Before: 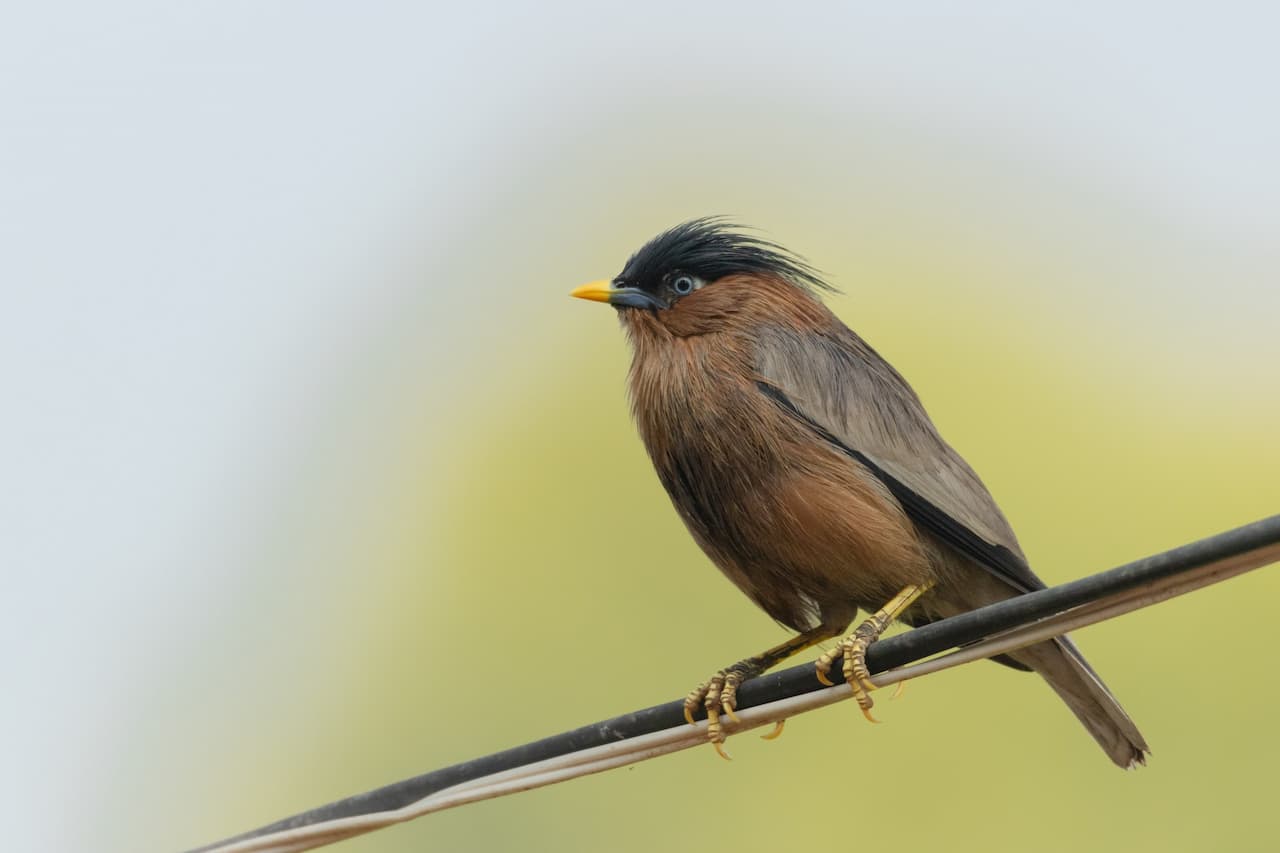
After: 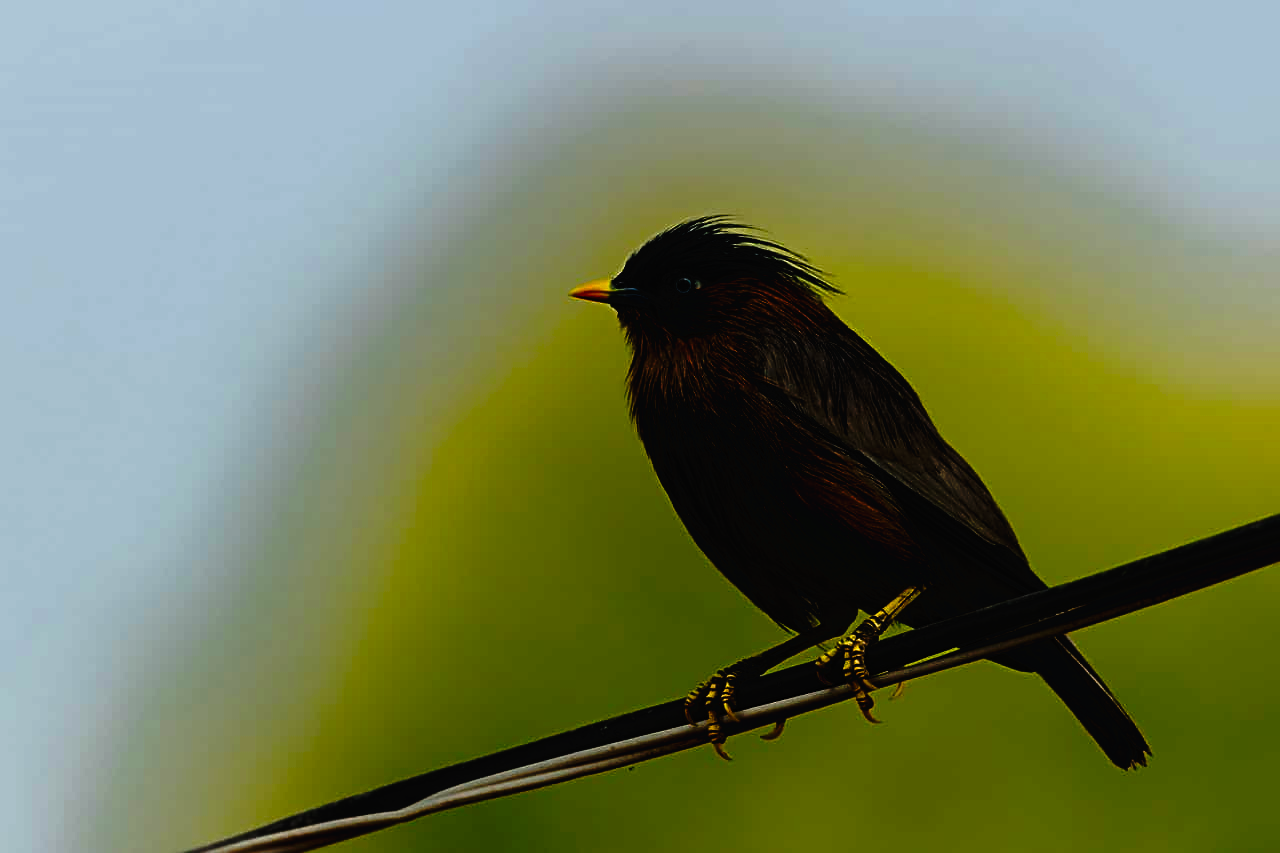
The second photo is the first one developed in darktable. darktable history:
exposure: black level correction -0.016, exposure -1.018 EV, compensate highlight preservation false
sharpen: radius 2.767
tone curve: curves: ch0 [(0, 0) (0.003, 0.005) (0.011, 0.005) (0.025, 0.006) (0.044, 0.008) (0.069, 0.01) (0.1, 0.012) (0.136, 0.015) (0.177, 0.019) (0.224, 0.017) (0.277, 0.015) (0.335, 0.018) (0.399, 0.043) (0.468, 0.118) (0.543, 0.349) (0.623, 0.591) (0.709, 0.88) (0.801, 0.983) (0.898, 0.973) (1, 1)], preserve colors none
